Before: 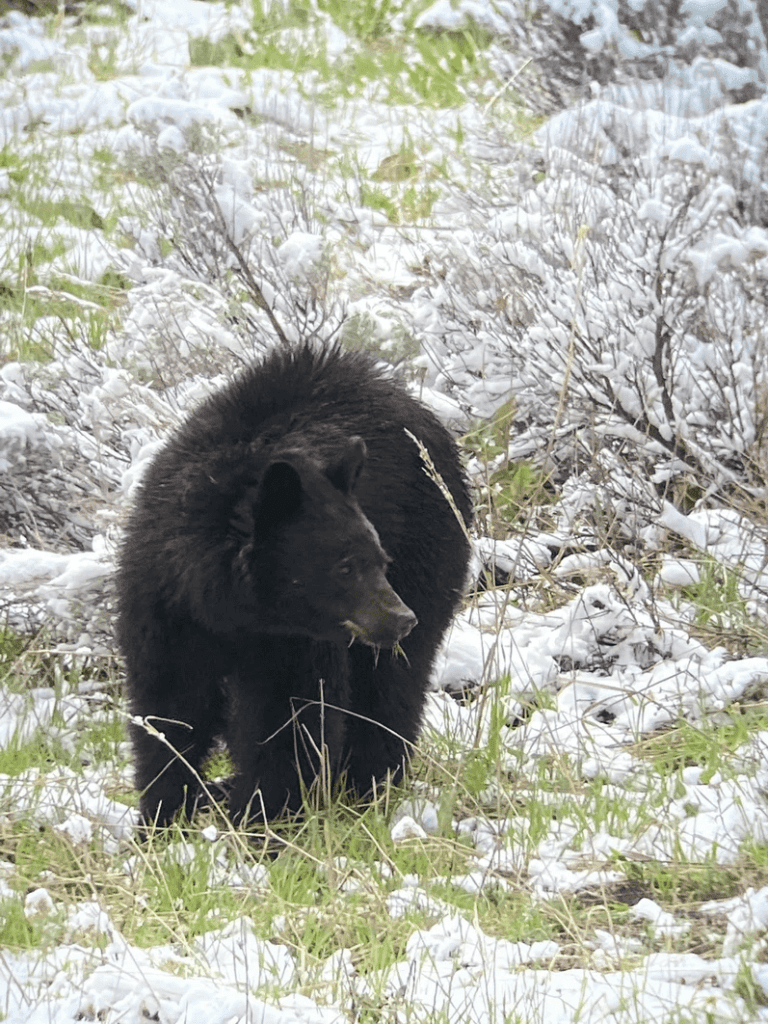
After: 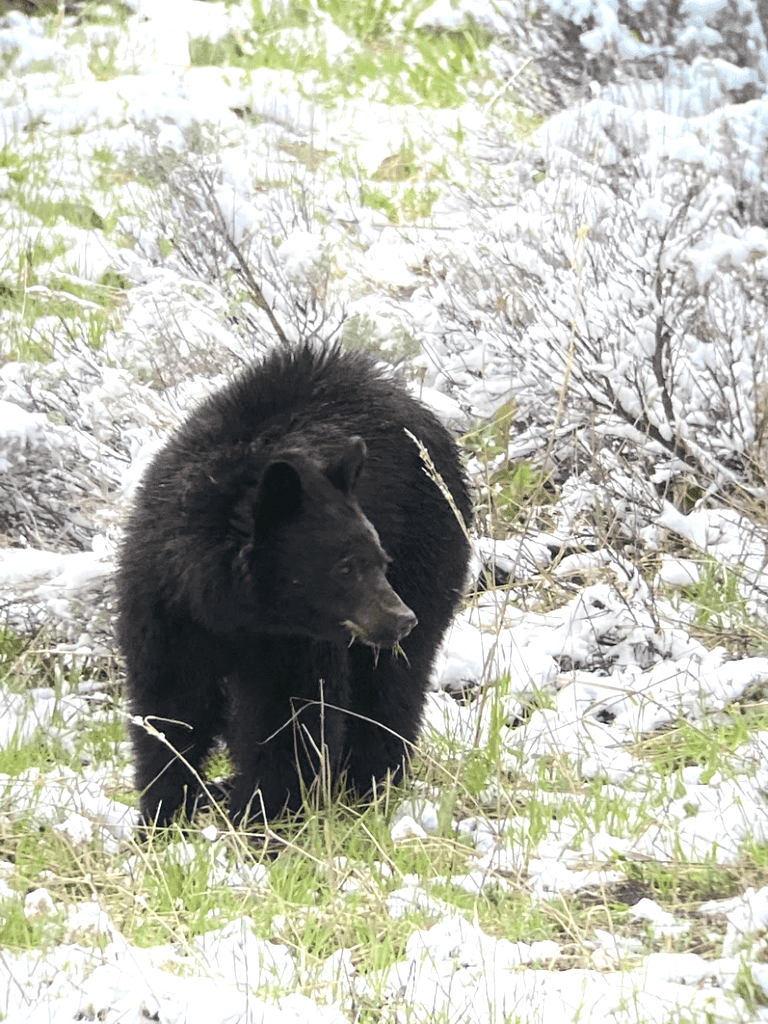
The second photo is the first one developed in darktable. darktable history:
tone equalizer: -8 EV -0.444 EV, -7 EV -0.368 EV, -6 EV -0.367 EV, -5 EV -0.214 EV, -3 EV 0.226 EV, -2 EV 0.355 EV, -1 EV 0.402 EV, +0 EV 0.39 EV
